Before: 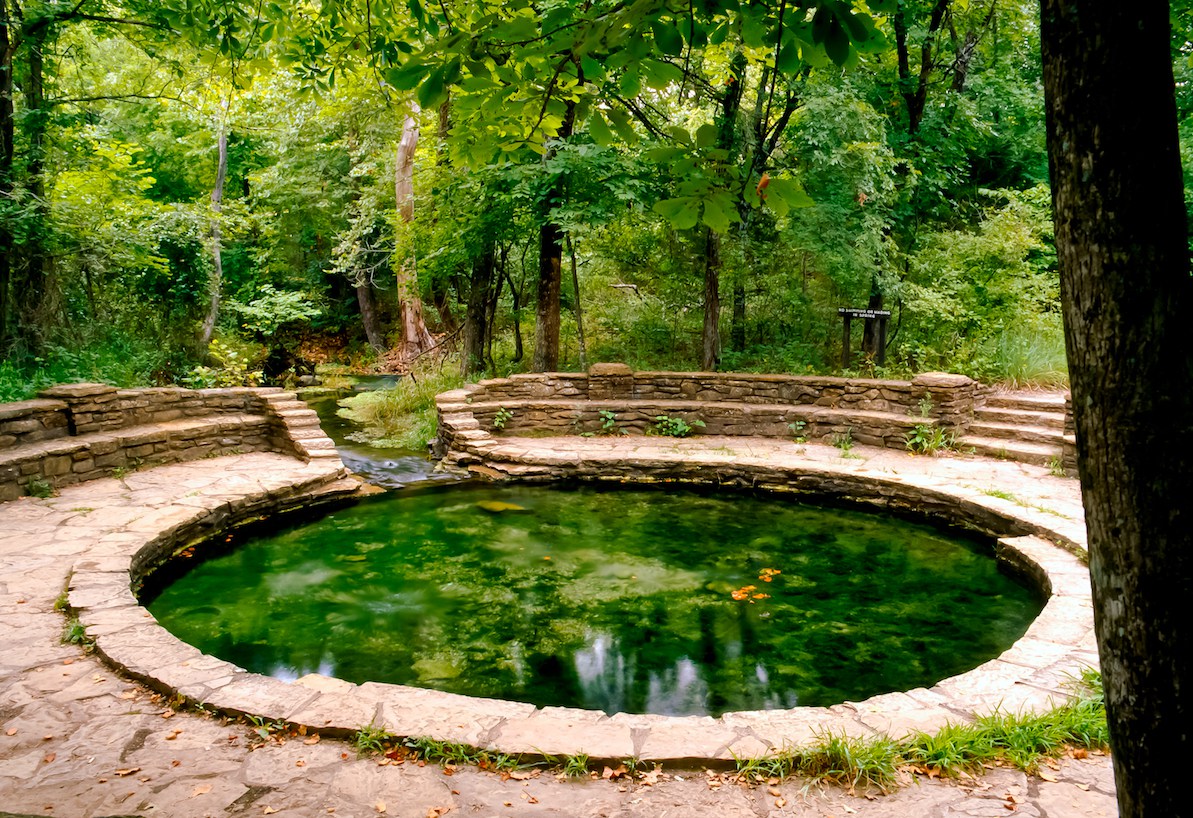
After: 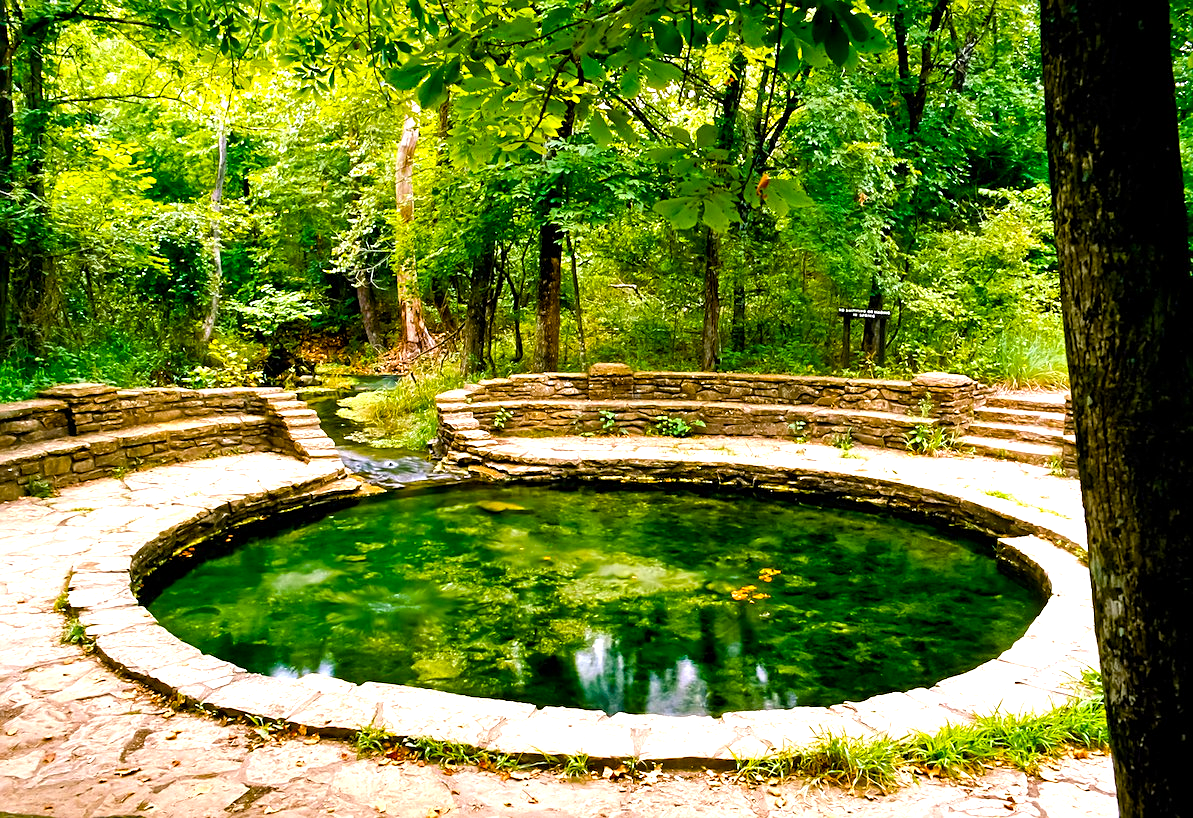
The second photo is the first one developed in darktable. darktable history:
tone equalizer: mask exposure compensation -0.515 EV
color balance rgb: linear chroma grading › global chroma 15.128%, perceptual saturation grading › global saturation 20%, perceptual saturation grading › highlights -25.893%, perceptual saturation grading › shadows 26.15%, perceptual brilliance grading › global brilliance 25%, global vibrance 18.791%
sharpen: on, module defaults
contrast brightness saturation: contrast 0.012, saturation -0.057
